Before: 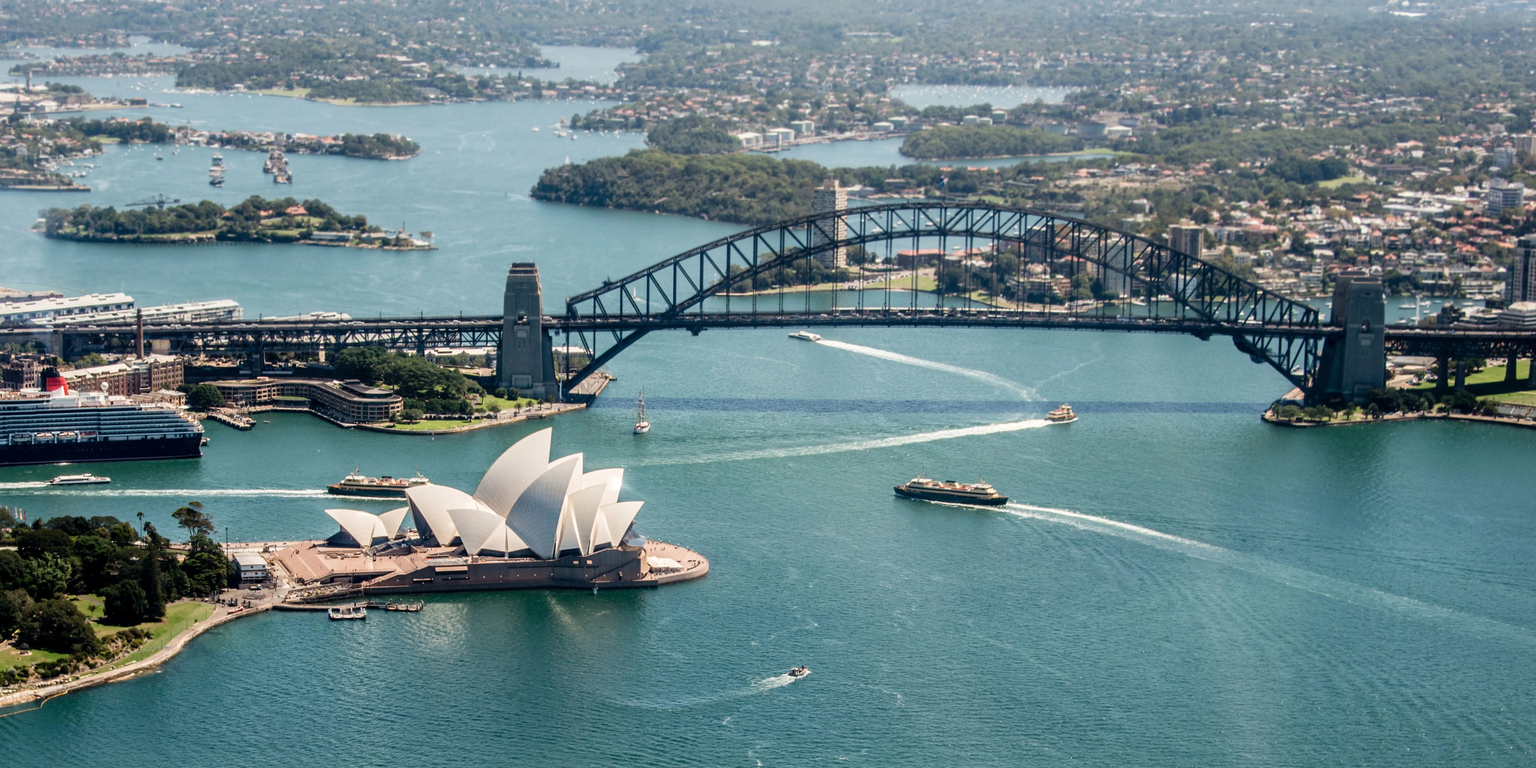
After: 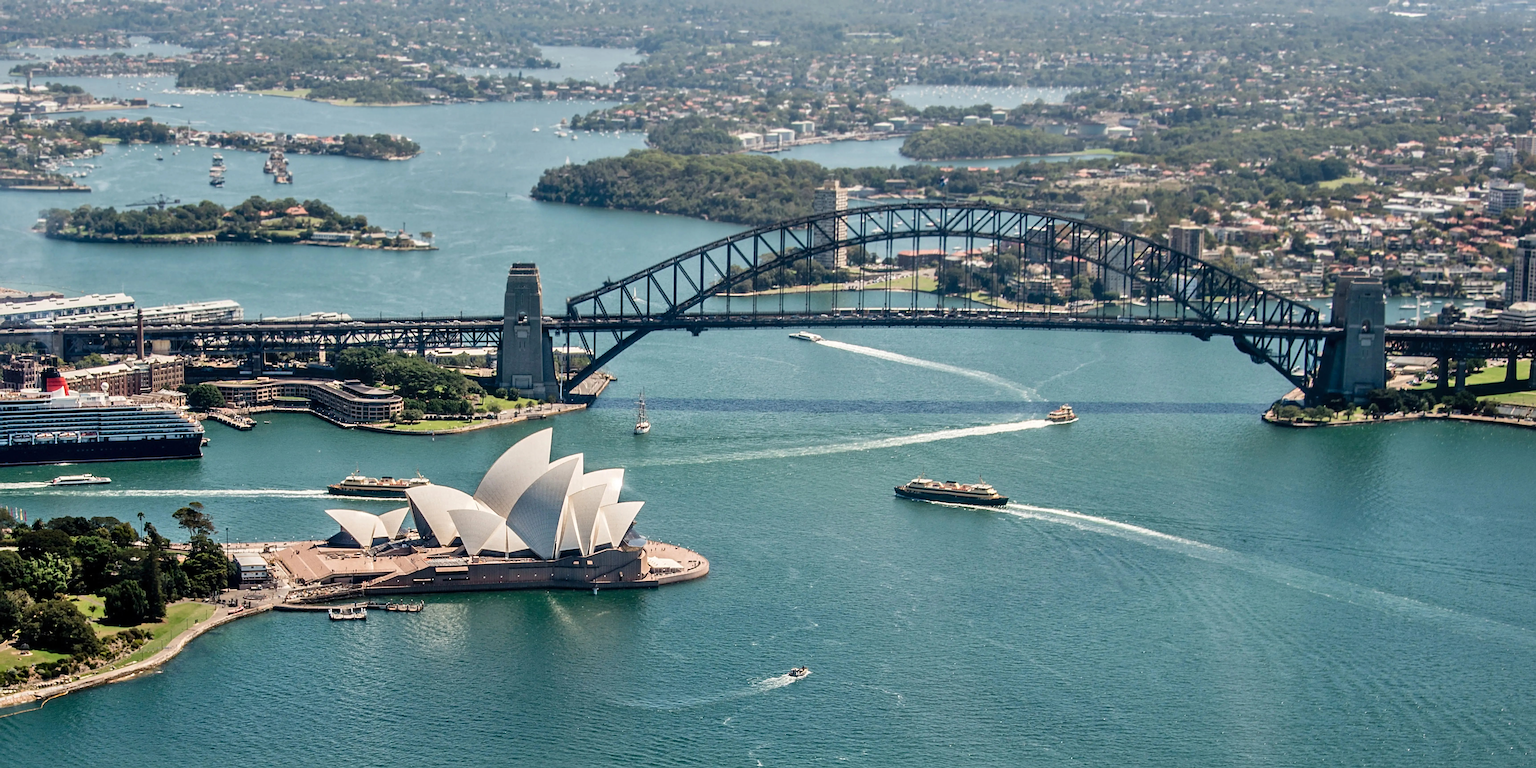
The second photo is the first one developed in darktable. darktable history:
shadows and highlights: low approximation 0.01, soften with gaussian
sharpen: radius 4
